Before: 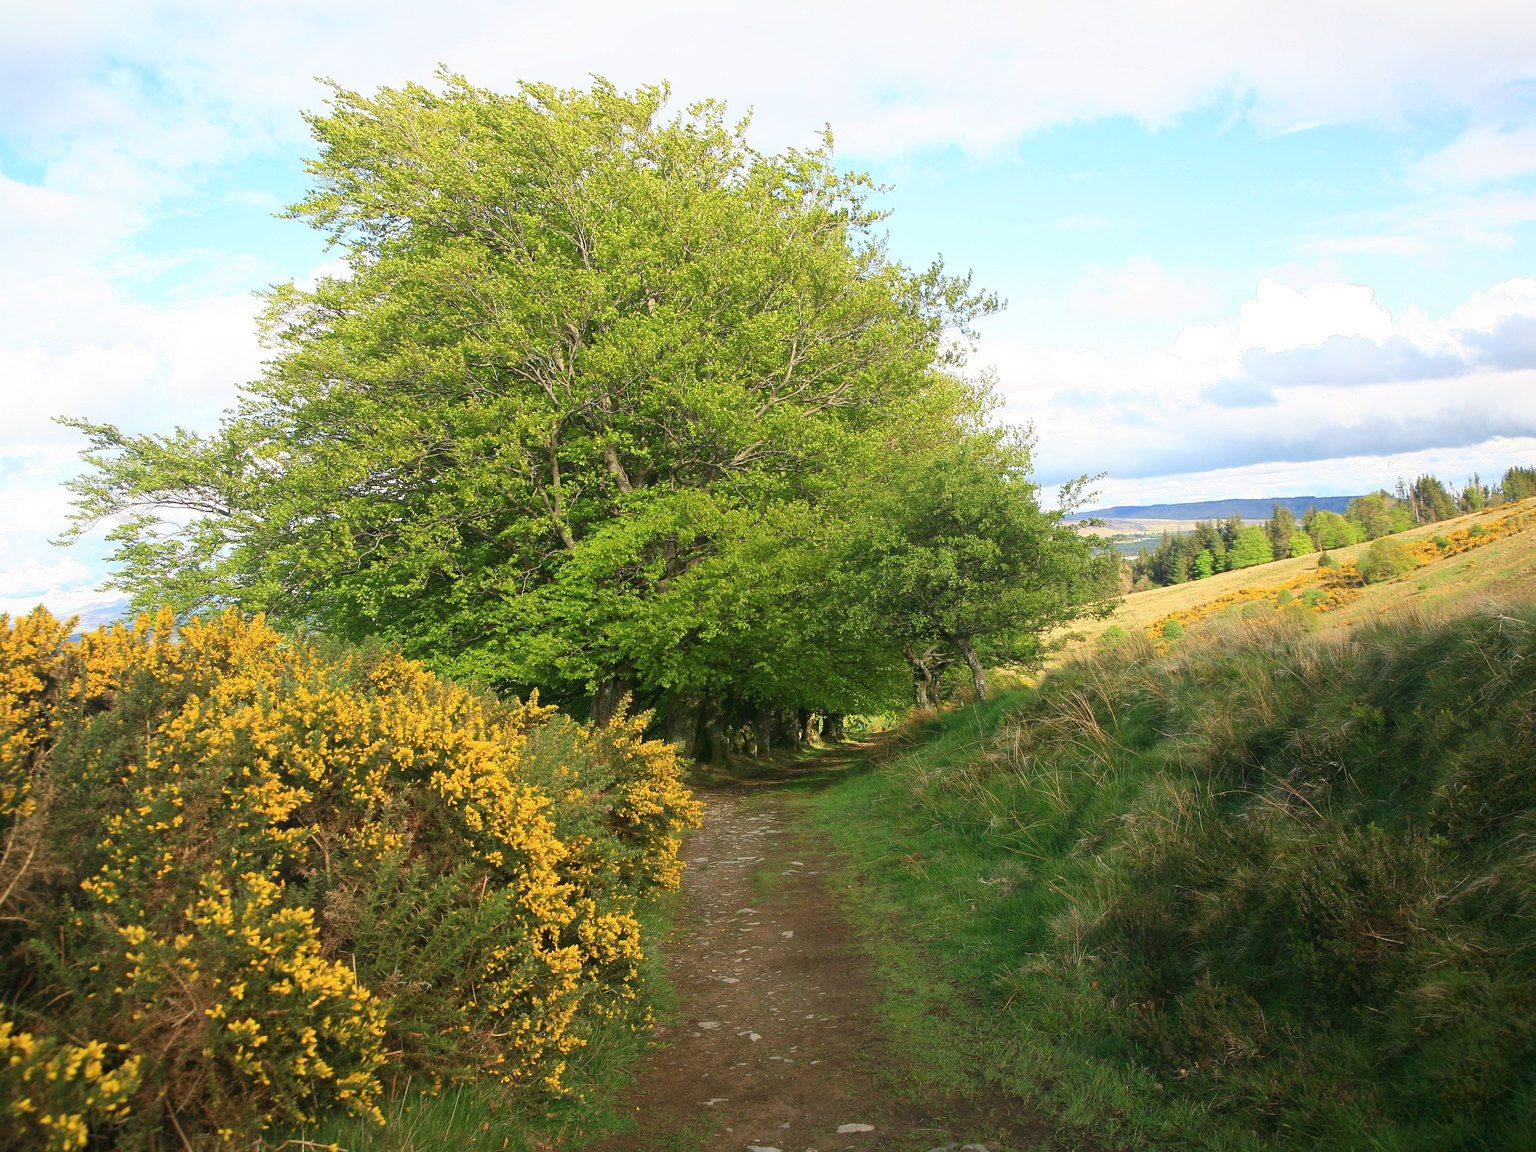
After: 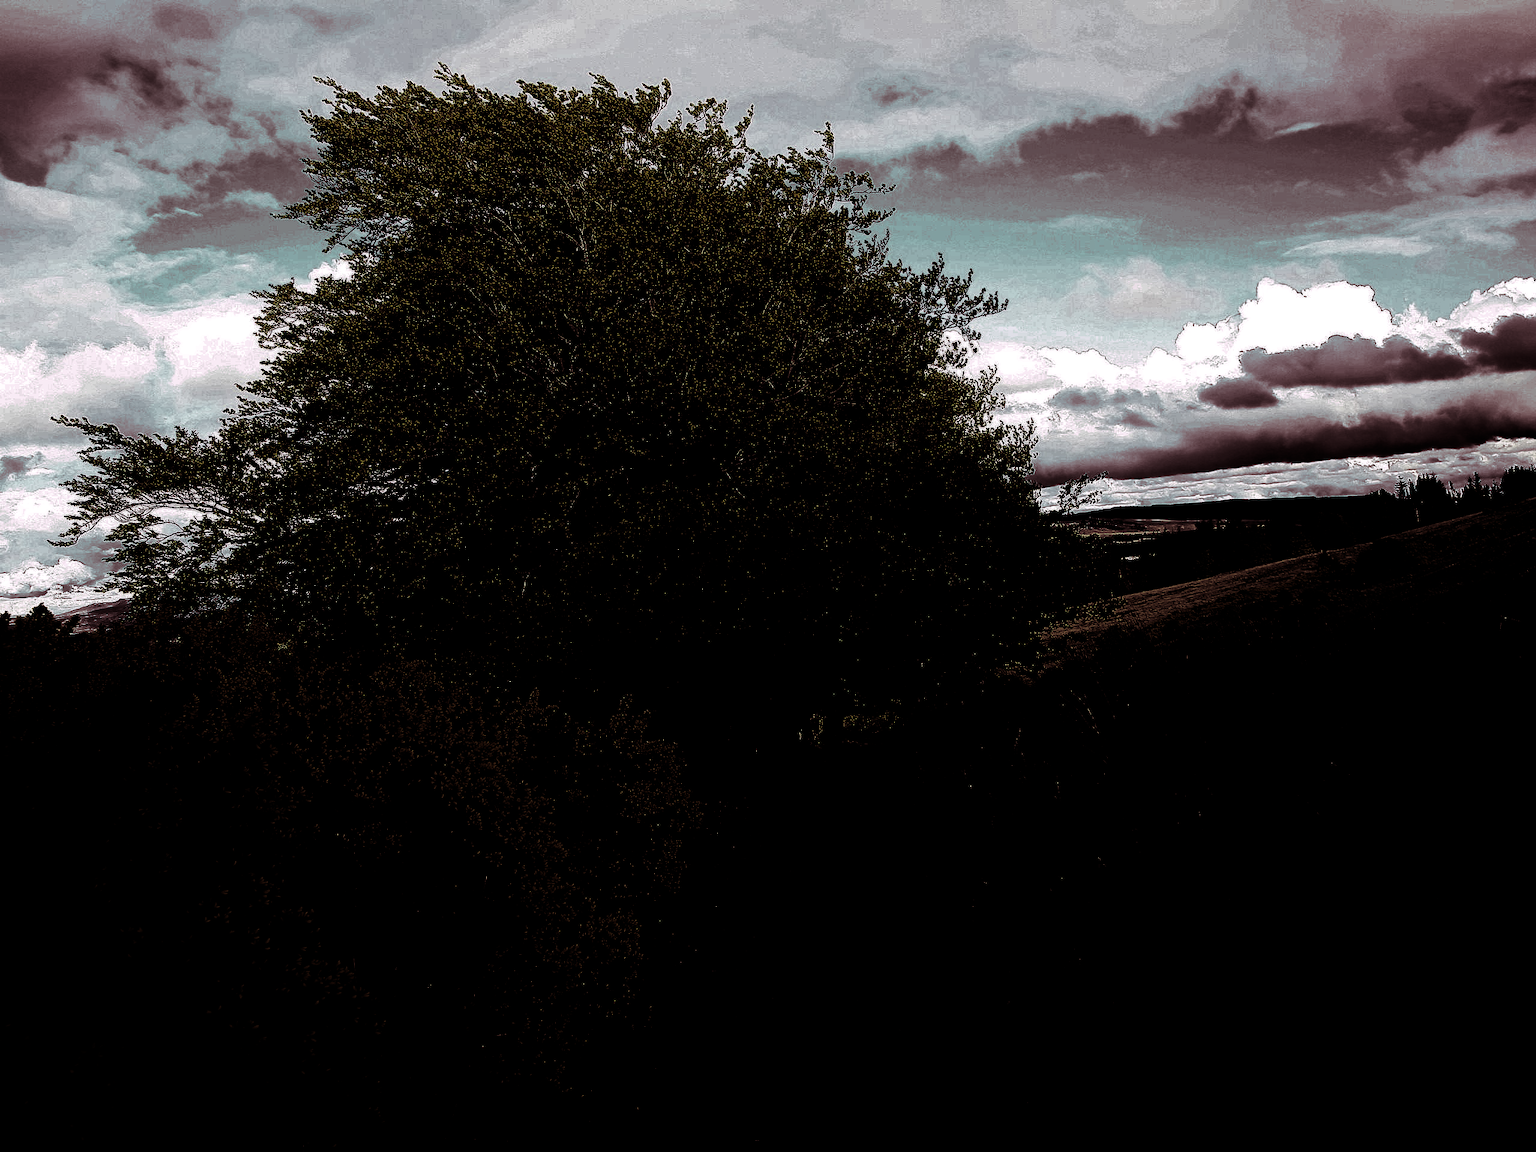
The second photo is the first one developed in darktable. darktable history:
color balance rgb: perceptual saturation grading › global saturation 30%, global vibrance 10%
levels: levels [0.721, 0.937, 0.997]
split-toning: highlights › hue 298.8°, highlights › saturation 0.73, compress 41.76%
